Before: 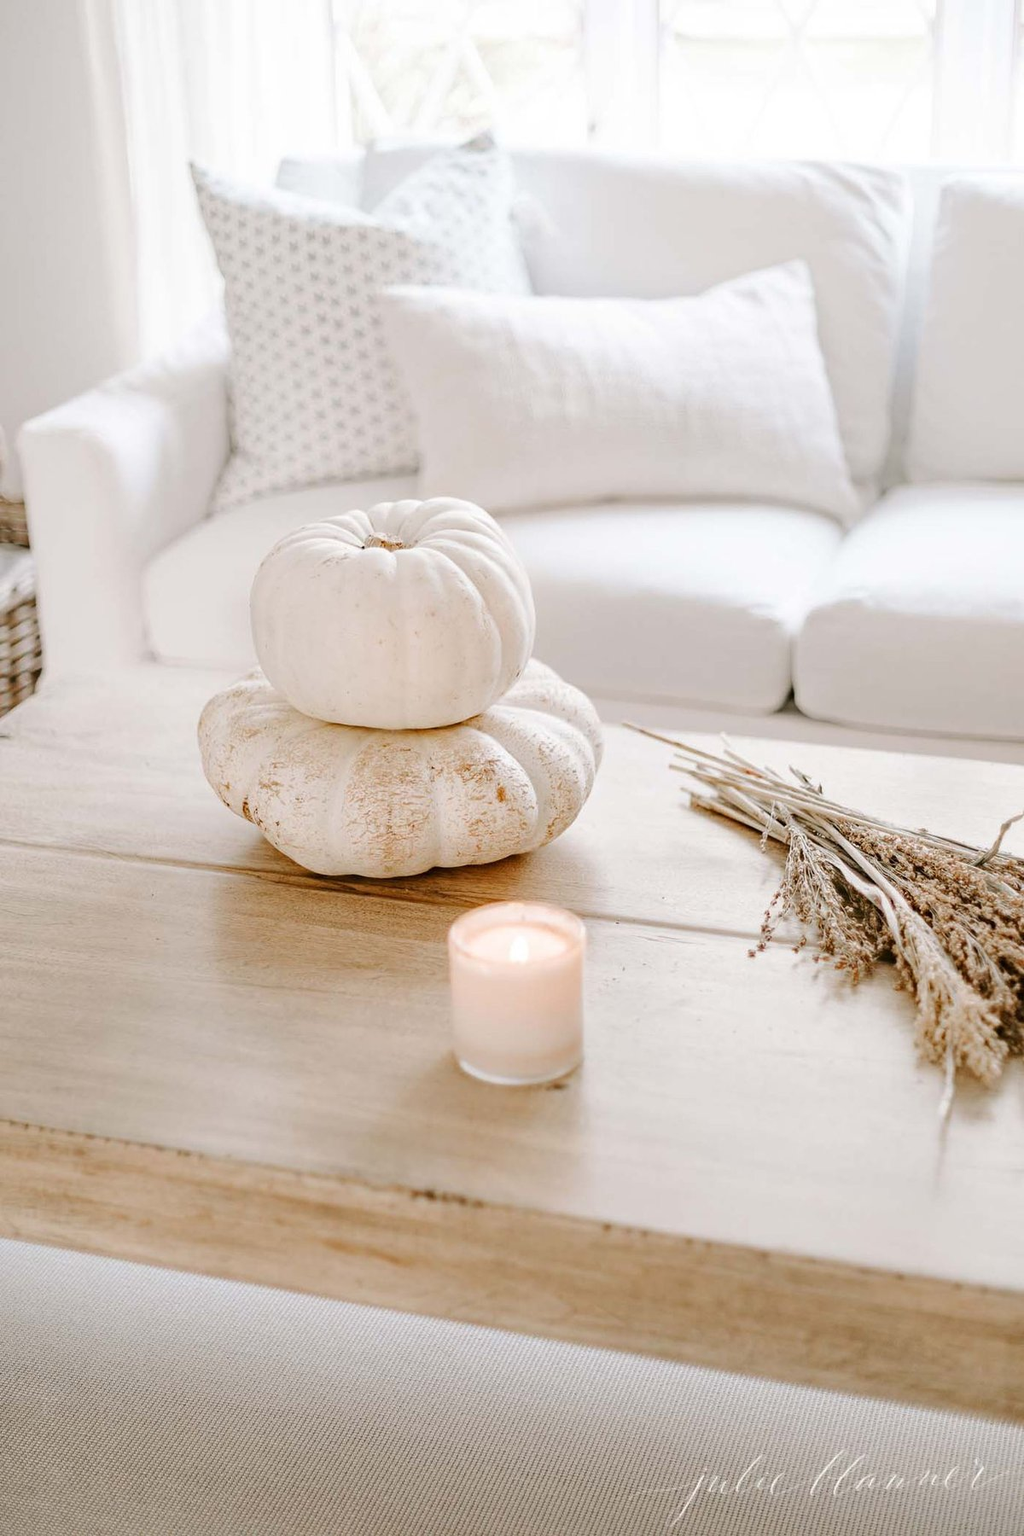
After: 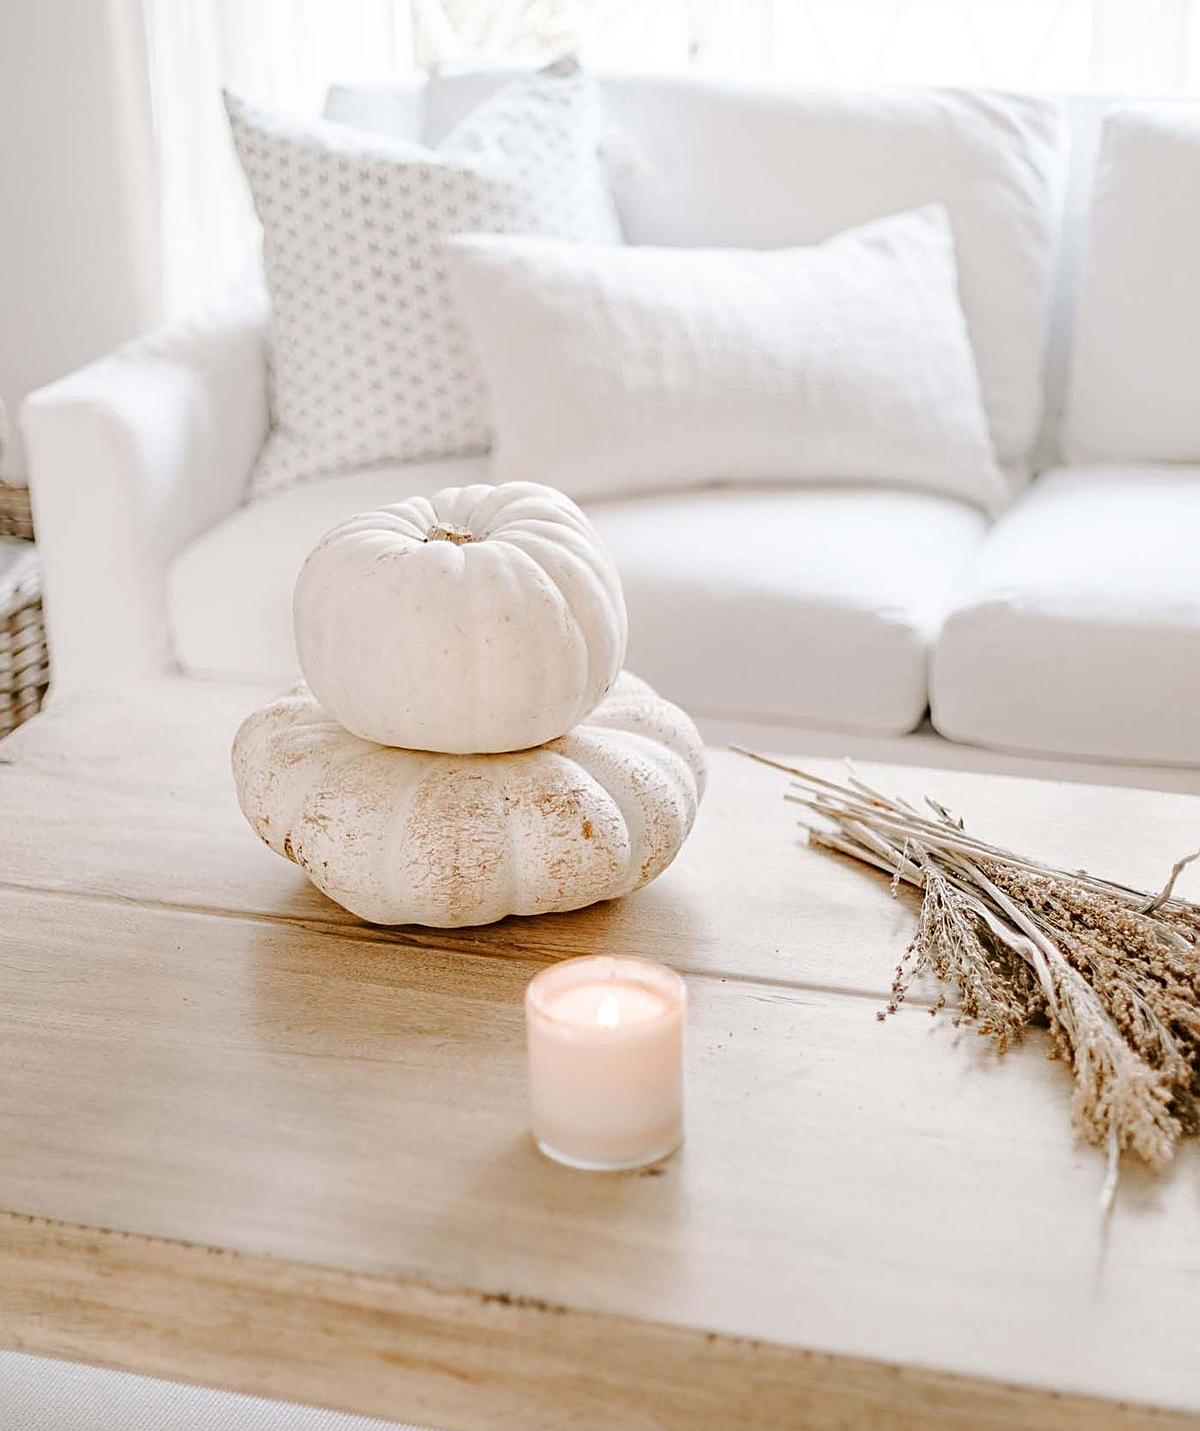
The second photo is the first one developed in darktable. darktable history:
crop and rotate: top 5.657%, bottom 14.819%
sharpen: on, module defaults
